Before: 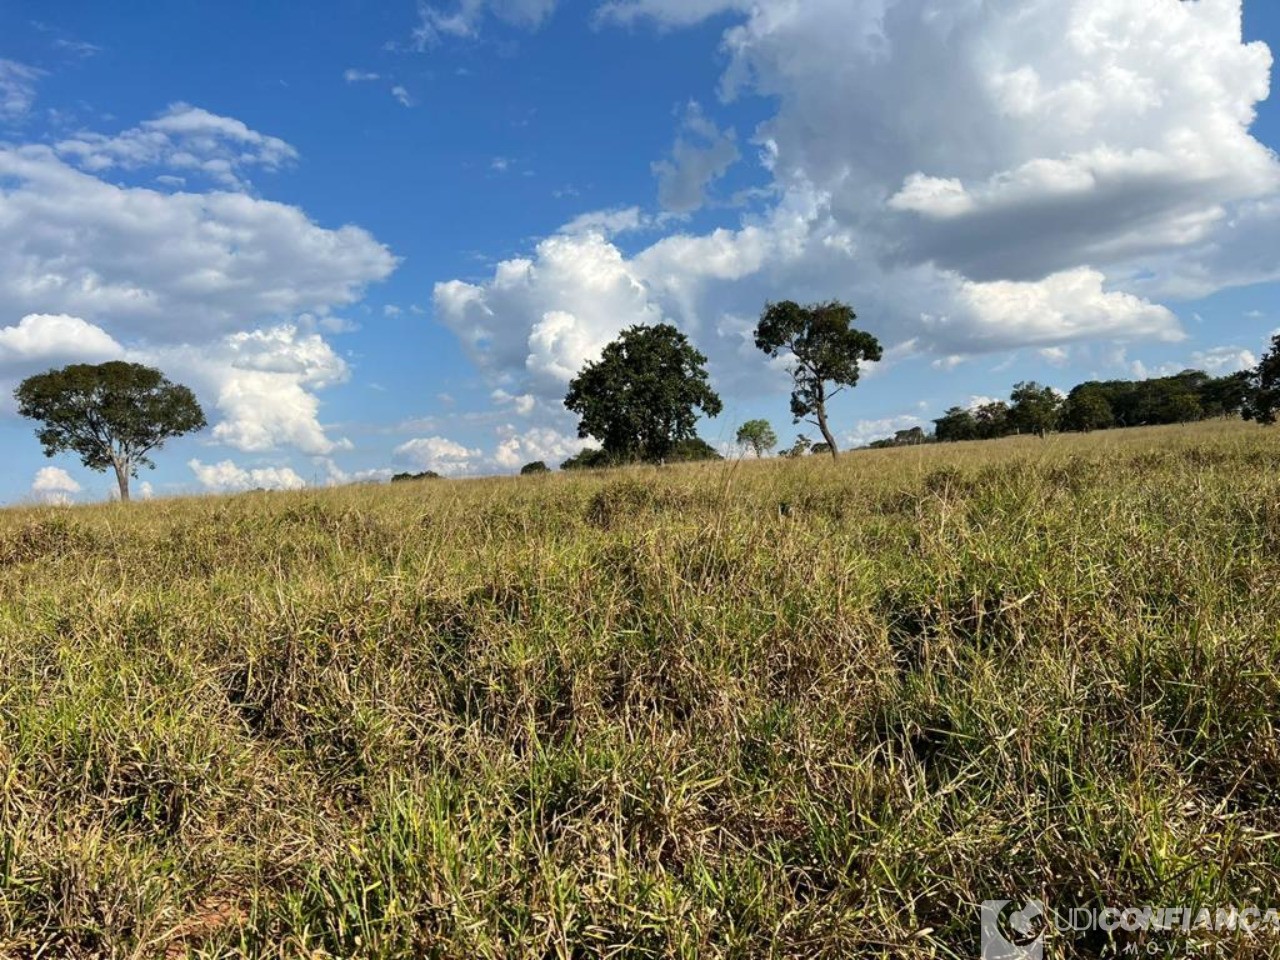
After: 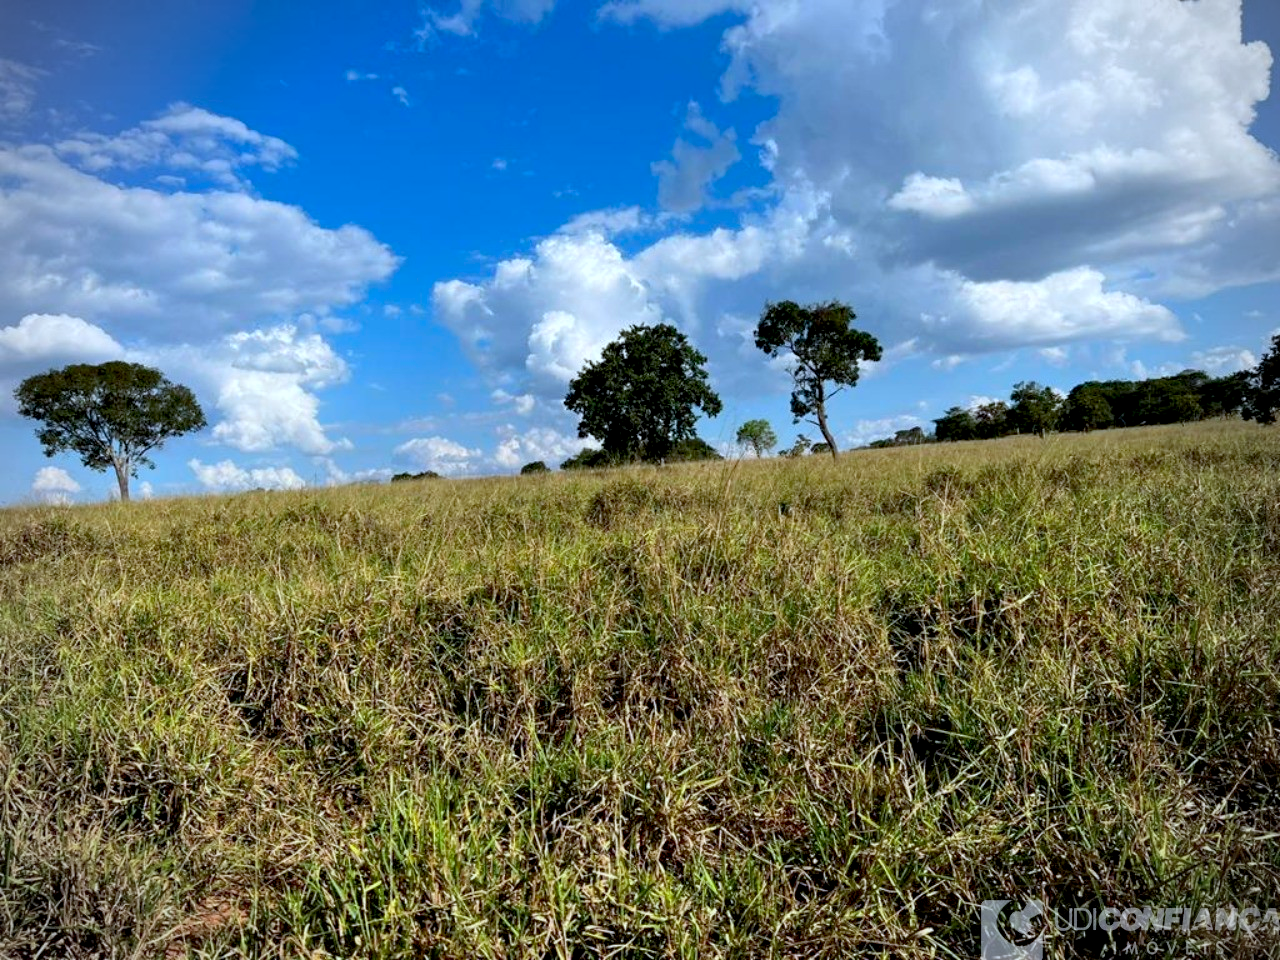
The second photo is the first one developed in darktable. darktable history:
exposure: black level correction 0.01, exposure 0.011 EV, compensate highlight preservation false
contrast brightness saturation: saturation 0.18
vignetting: on, module defaults
color calibration: x 0.372, y 0.386, temperature 4283.97 K
